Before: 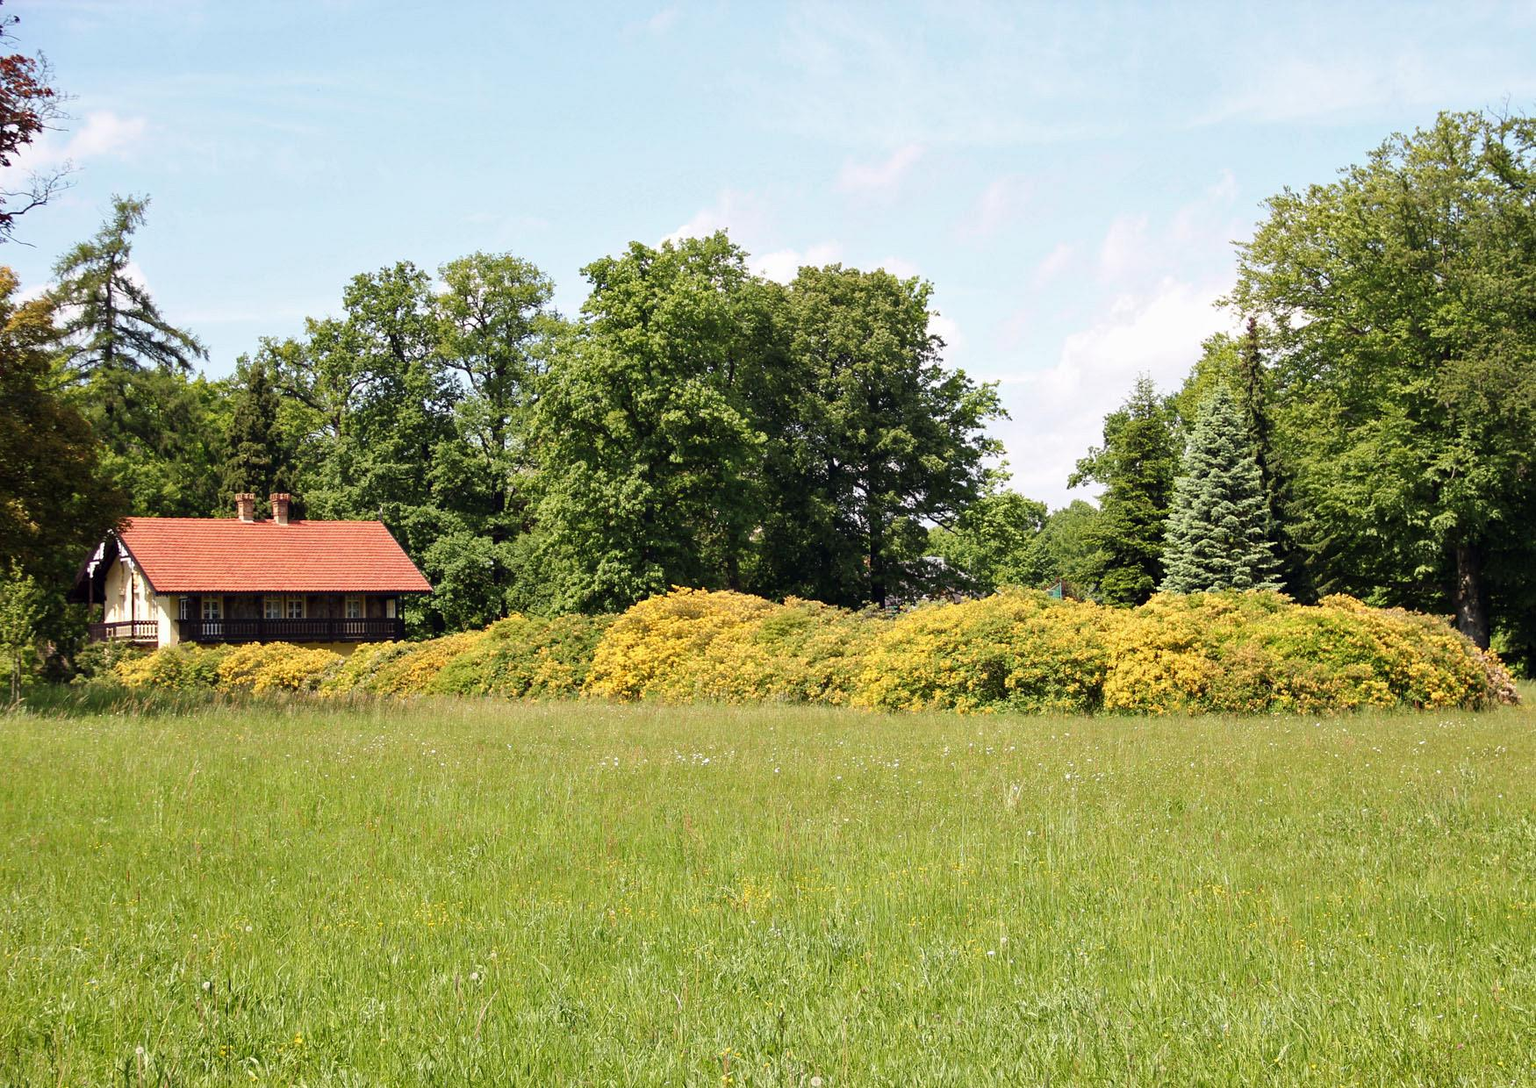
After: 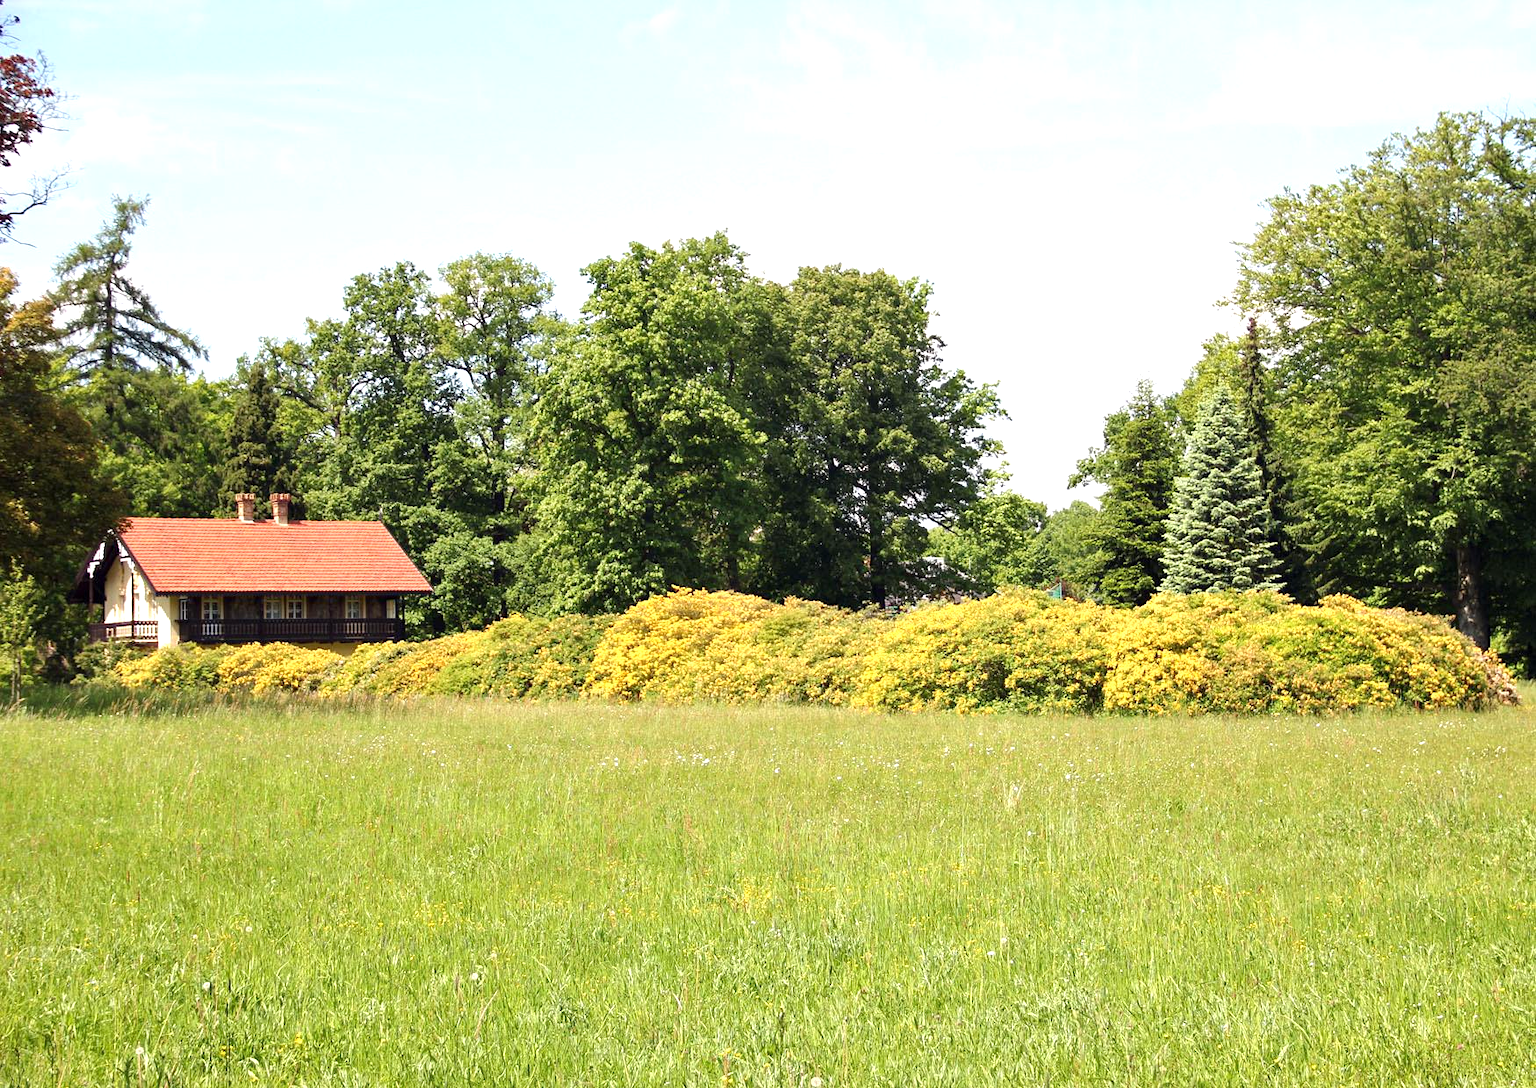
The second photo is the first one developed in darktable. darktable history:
exposure: exposure 0.558 EV, compensate exposure bias true, compensate highlight preservation false
